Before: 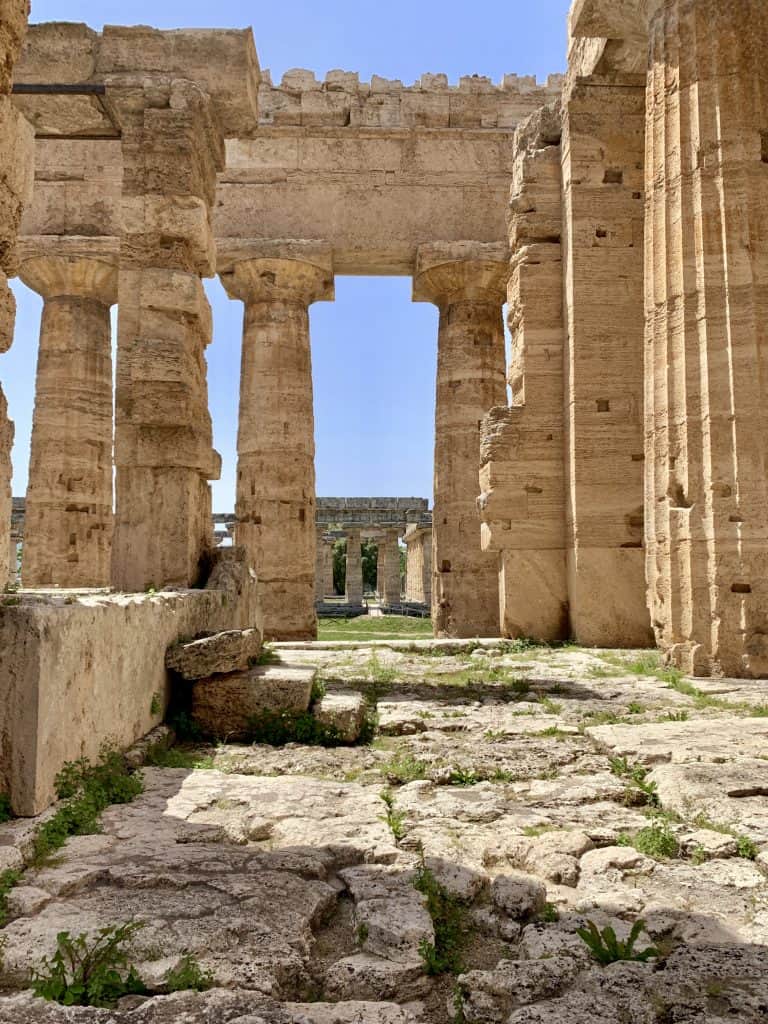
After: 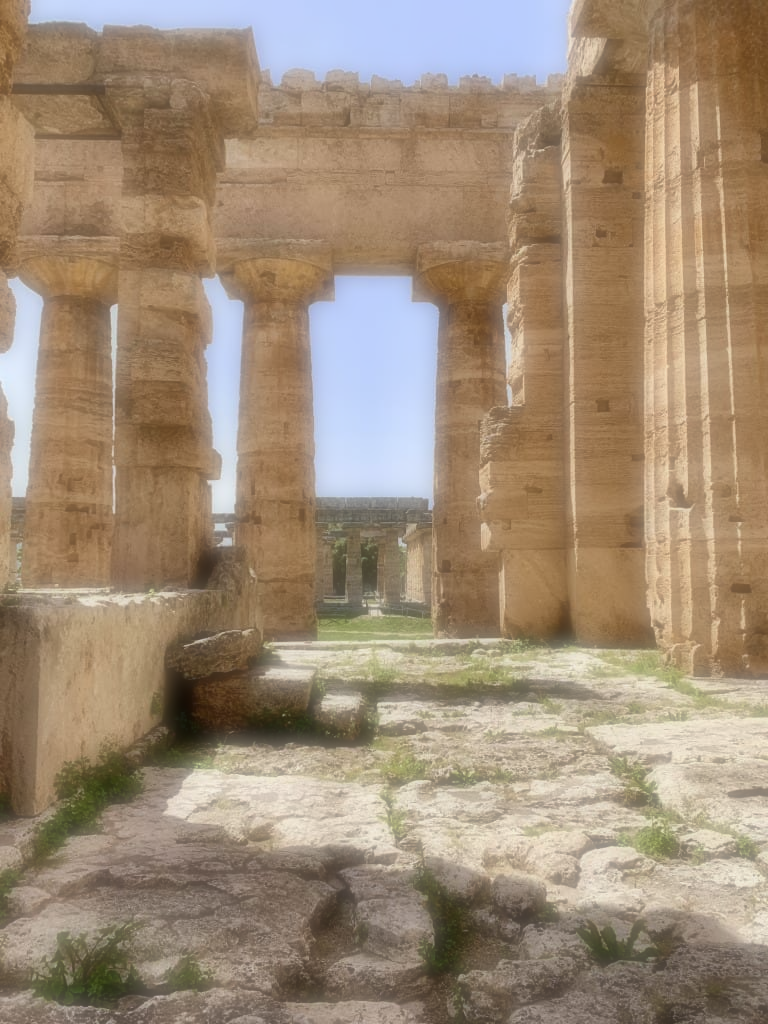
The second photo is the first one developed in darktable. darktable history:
white balance: emerald 1
soften: on, module defaults
